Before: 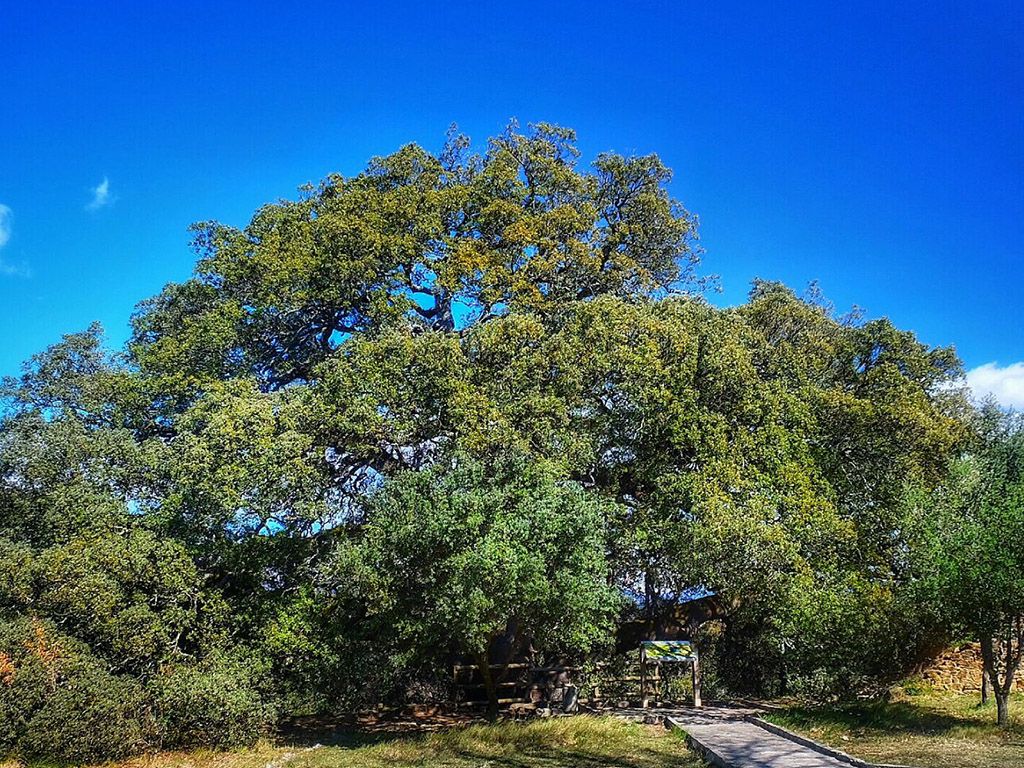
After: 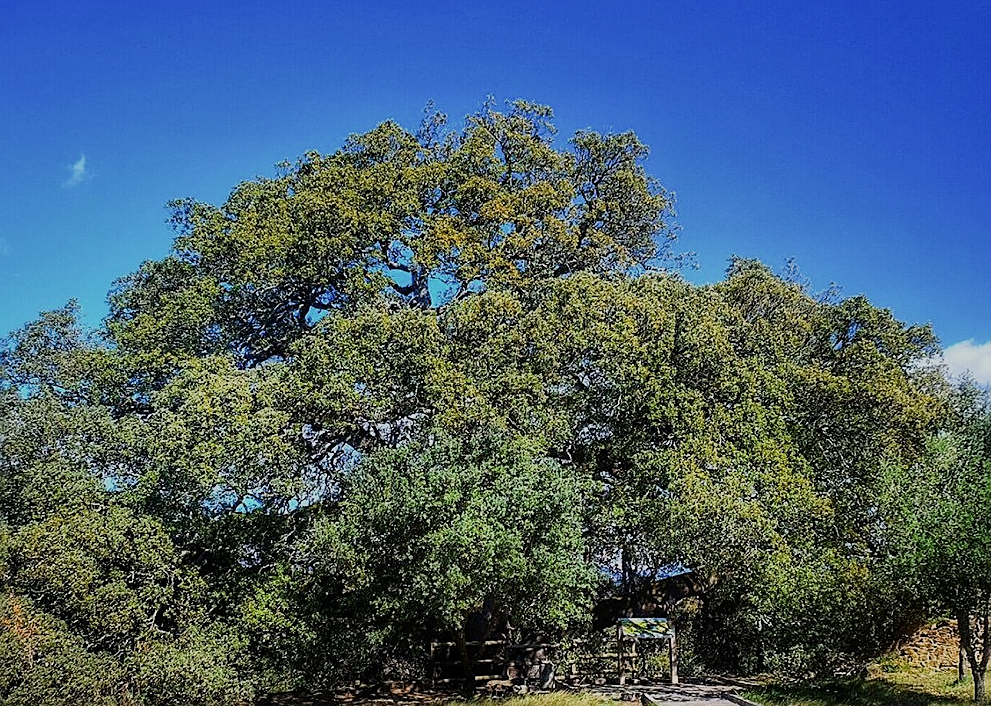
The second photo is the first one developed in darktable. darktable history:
filmic rgb: black relative exposure -16 EV, white relative exposure 6.12 EV, hardness 5.24
contrast brightness saturation: saturation -0.047
sharpen: on, module defaults
crop: left 2.333%, top 3.071%, right 0.881%, bottom 4.961%
